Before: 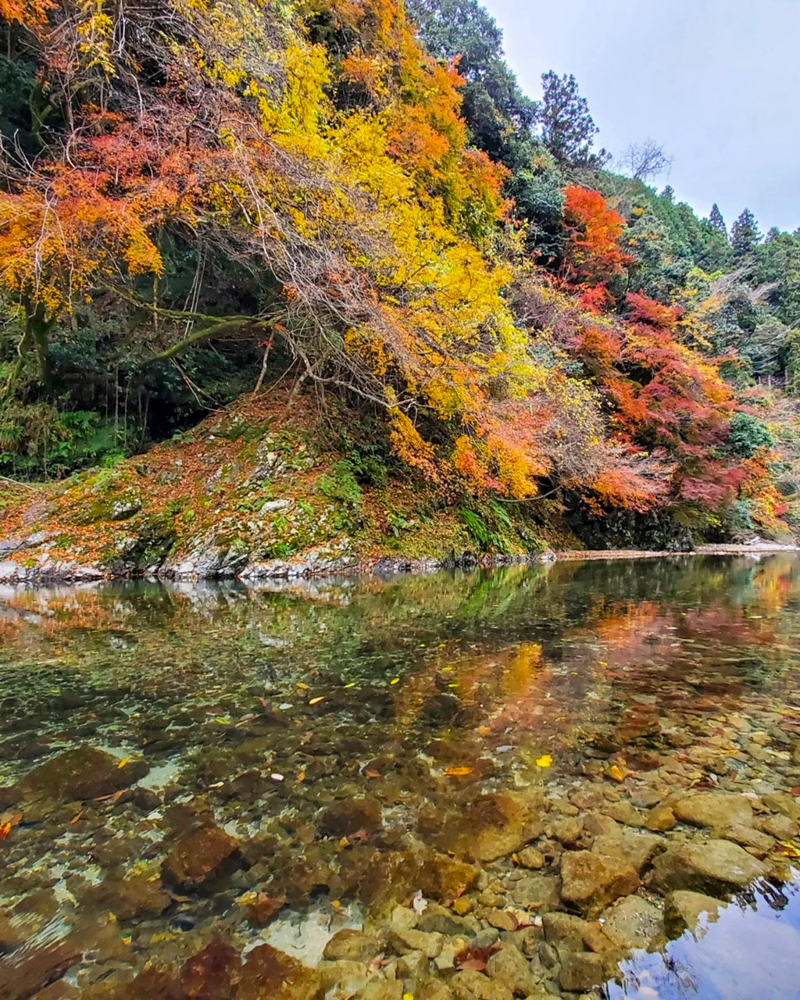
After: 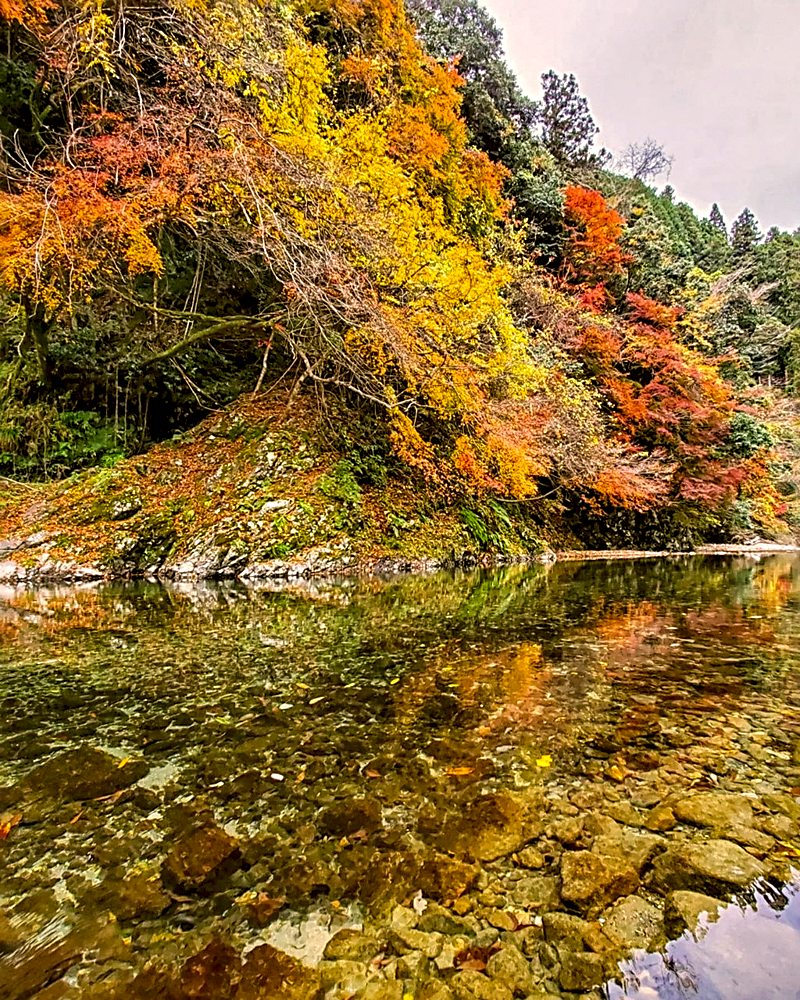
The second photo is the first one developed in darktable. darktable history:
sharpen: radius 2.694, amount 0.665
color correction: highlights a* 8.3, highlights b* 15.33, shadows a* -0.354, shadows b* 25.86
local contrast: highlights 107%, shadows 101%, detail 201%, midtone range 0.2
